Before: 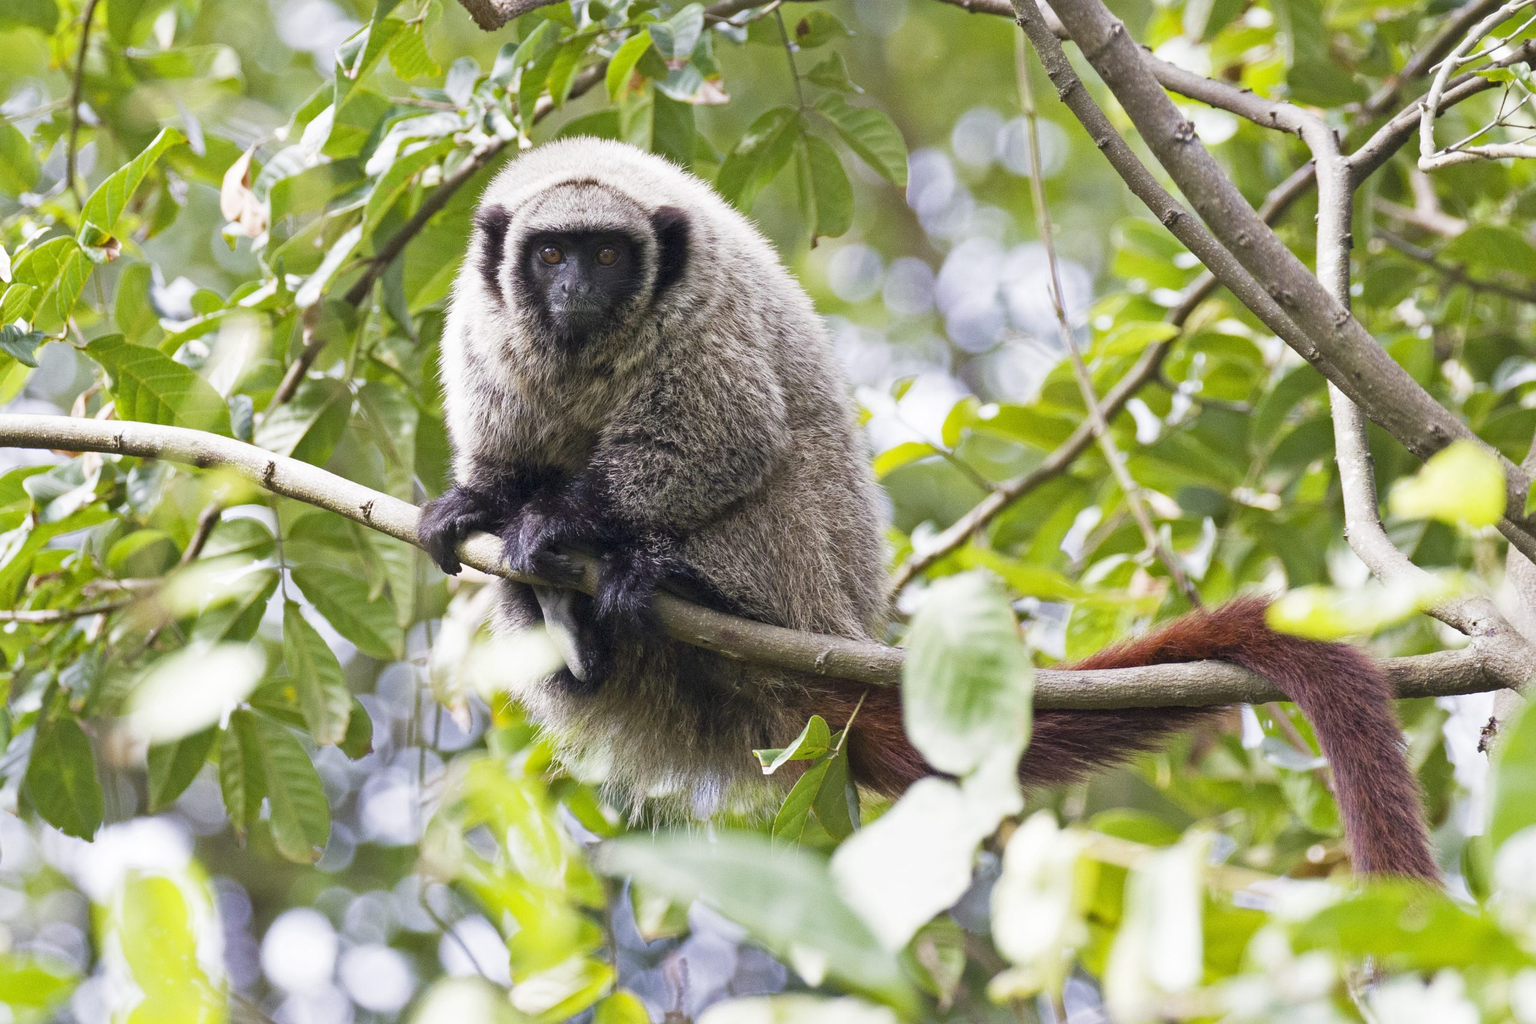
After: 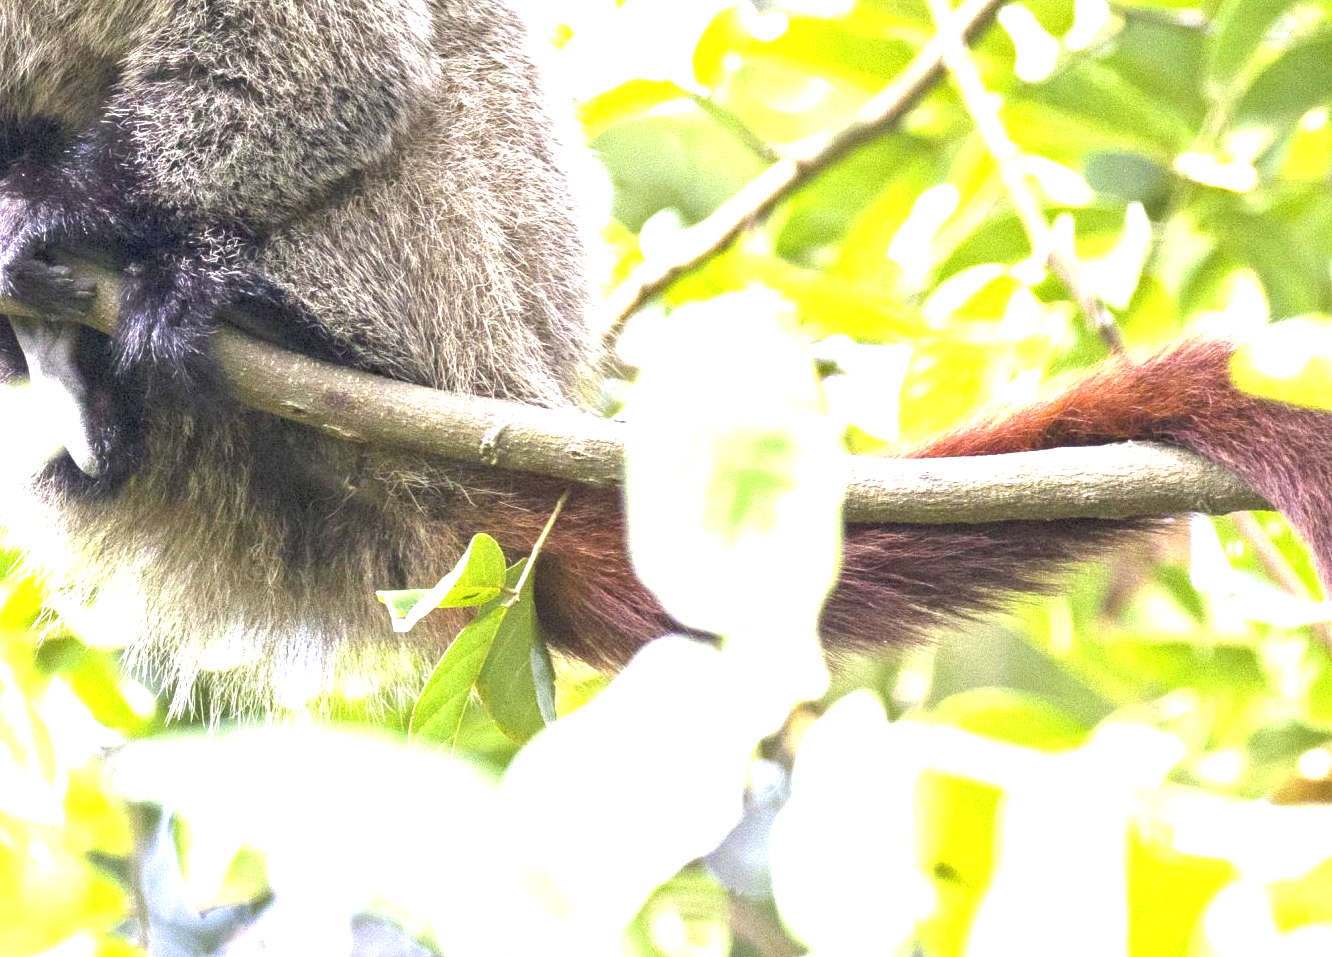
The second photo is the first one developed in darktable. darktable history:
crop: left 34.305%, top 38.632%, right 13.645%, bottom 5.264%
exposure: black level correction 0, exposure 1.695 EV, compensate exposure bias true, compensate highlight preservation false
